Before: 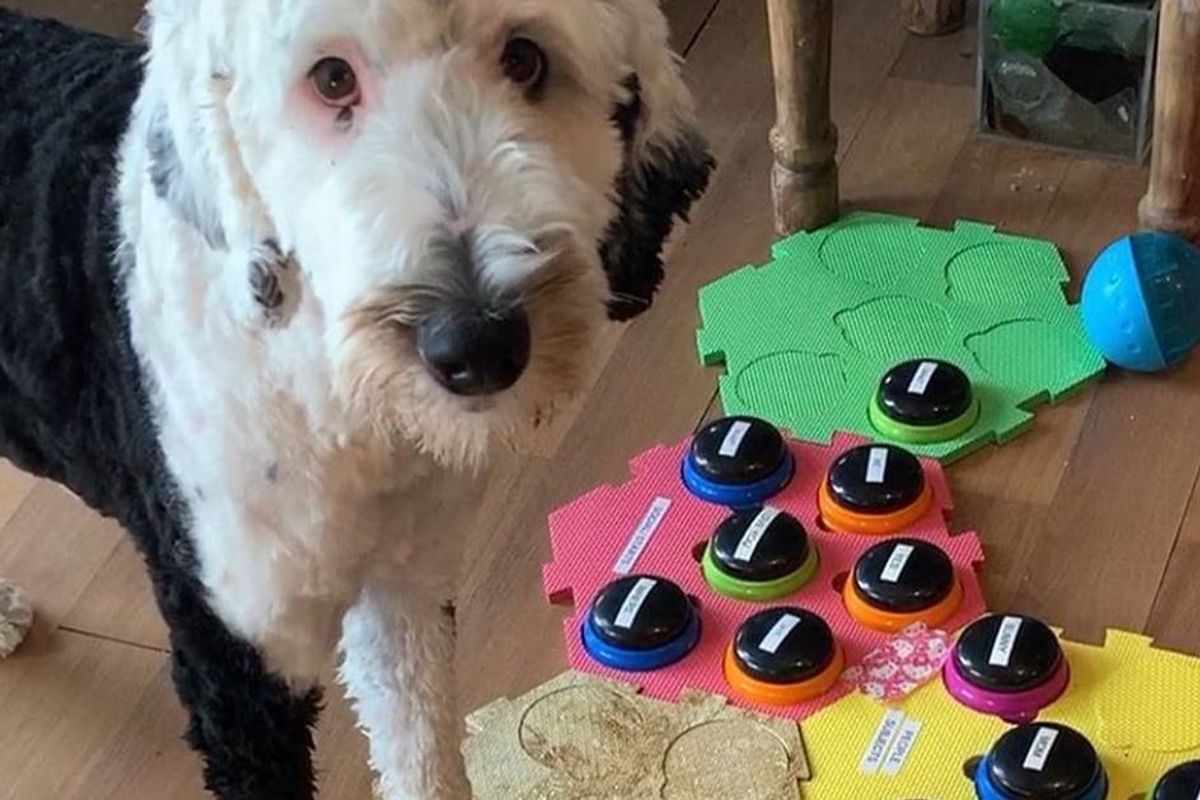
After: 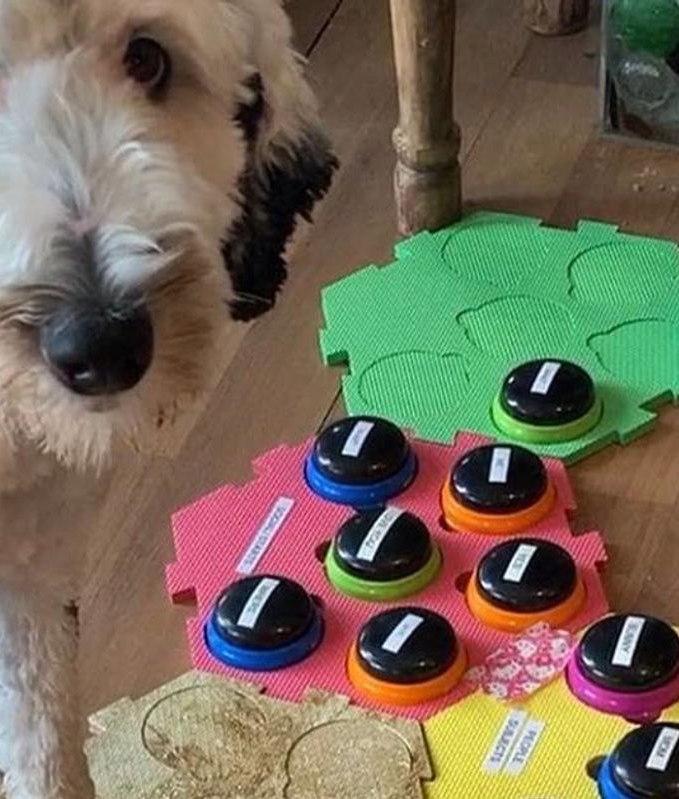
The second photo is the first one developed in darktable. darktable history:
shadows and highlights: radius 109.09, shadows 41.03, highlights -72.92, low approximation 0.01, soften with gaussian
crop: left 31.473%, top 0.001%, right 11.907%
